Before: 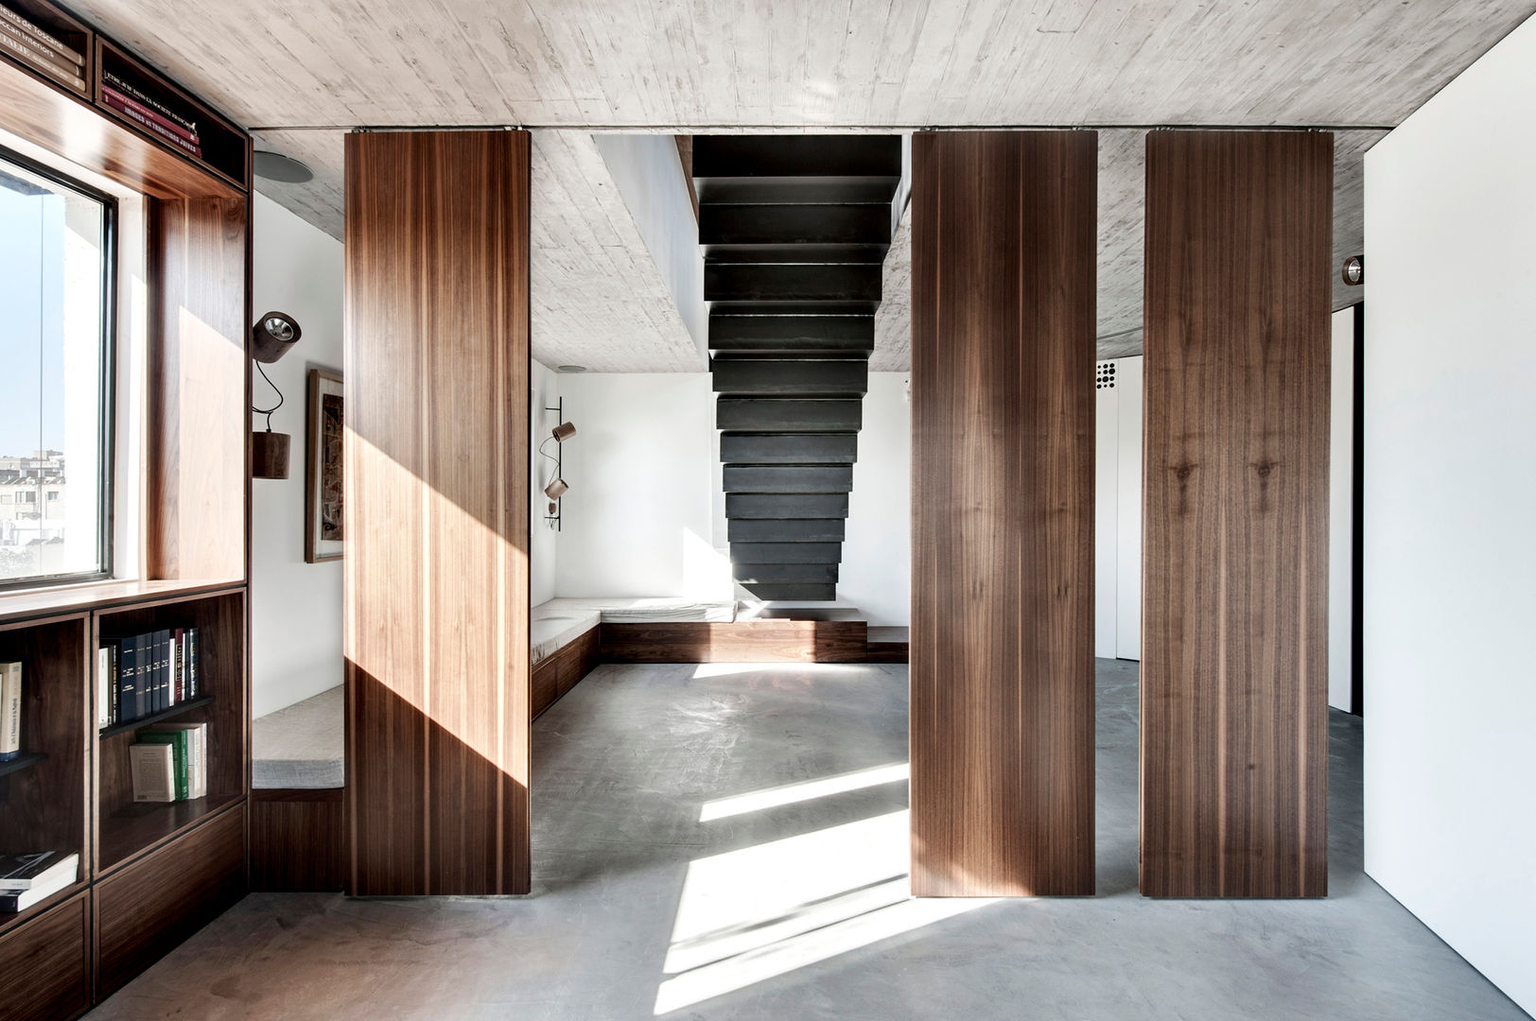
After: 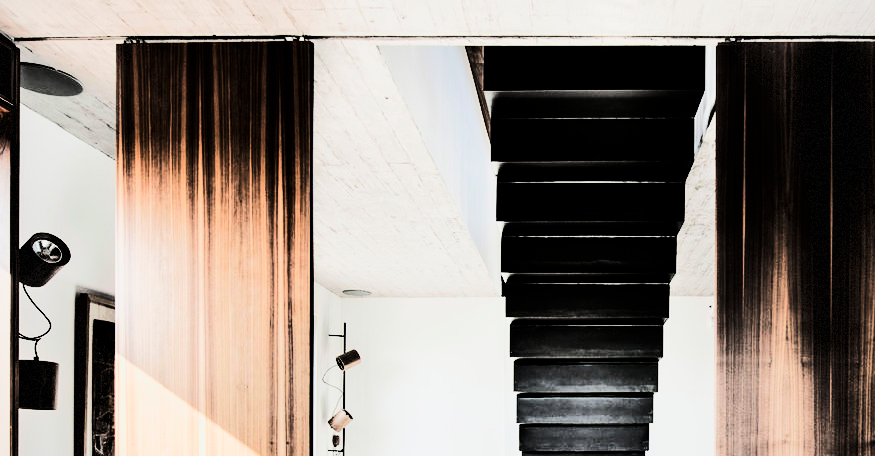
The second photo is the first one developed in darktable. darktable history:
crop: left 15.306%, top 9.065%, right 30.789%, bottom 48.638%
vignetting: fall-off start 85%, fall-off radius 80%, brightness -0.182, saturation -0.3, width/height ratio 1.219, dithering 8-bit output, unbound false
filmic rgb: black relative exposure -7.5 EV, white relative exposure 5 EV, hardness 3.31, contrast 1.3, contrast in shadows safe
tone curve: curves: ch0 [(0, 0) (0.086, 0.006) (0.148, 0.021) (0.245, 0.105) (0.374, 0.401) (0.444, 0.631) (0.778, 0.915) (1, 1)], color space Lab, linked channels, preserve colors none
